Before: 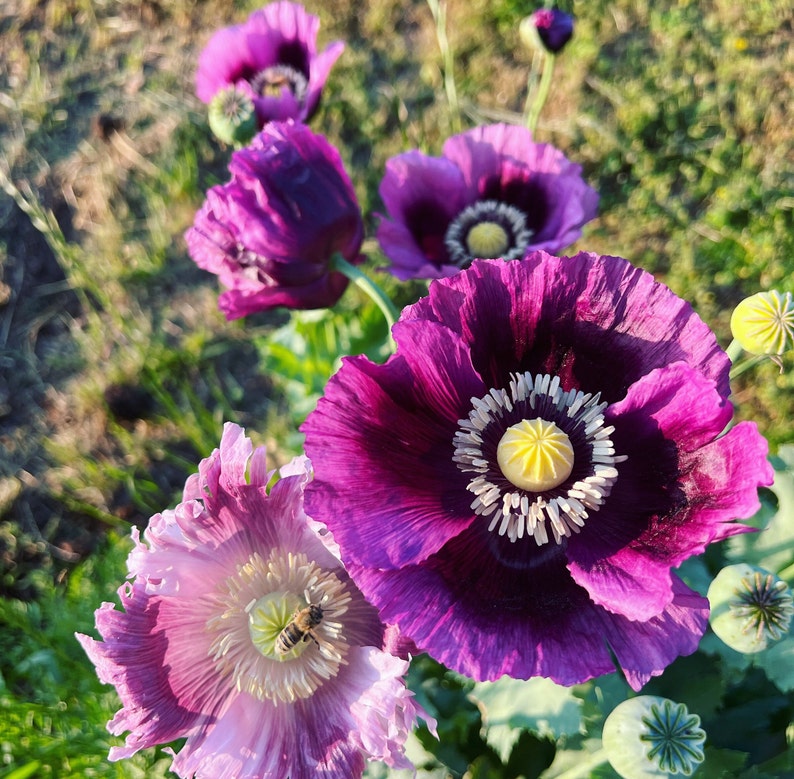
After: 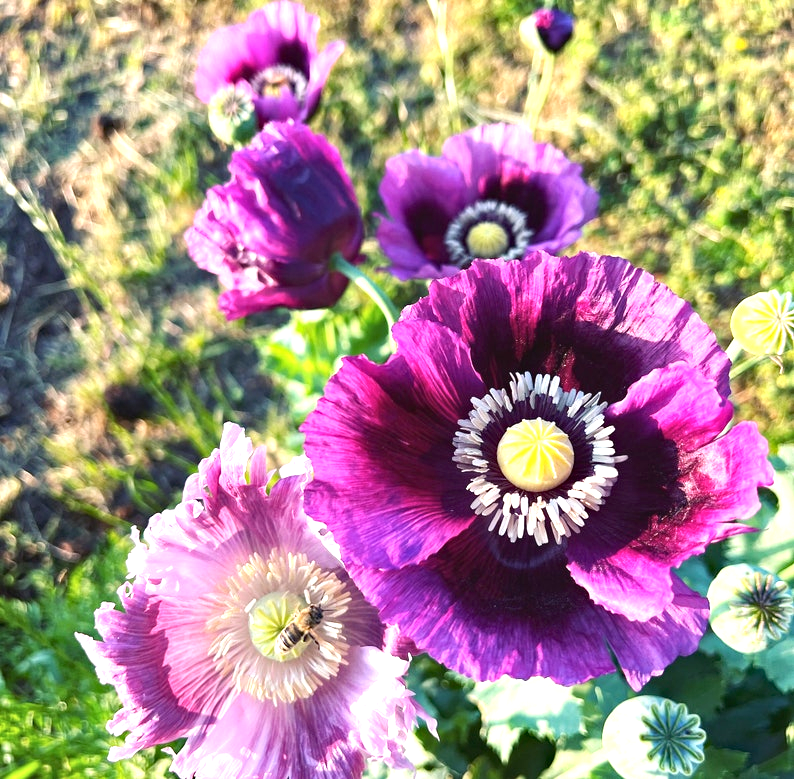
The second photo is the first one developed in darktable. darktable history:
contrast brightness saturation: contrast -0.08, brightness -0.04, saturation -0.11
haze removal: compatibility mode true, adaptive false
exposure: black level correction 0, exposure 1.2 EV, compensate highlight preservation false
white balance: red 1, blue 1
